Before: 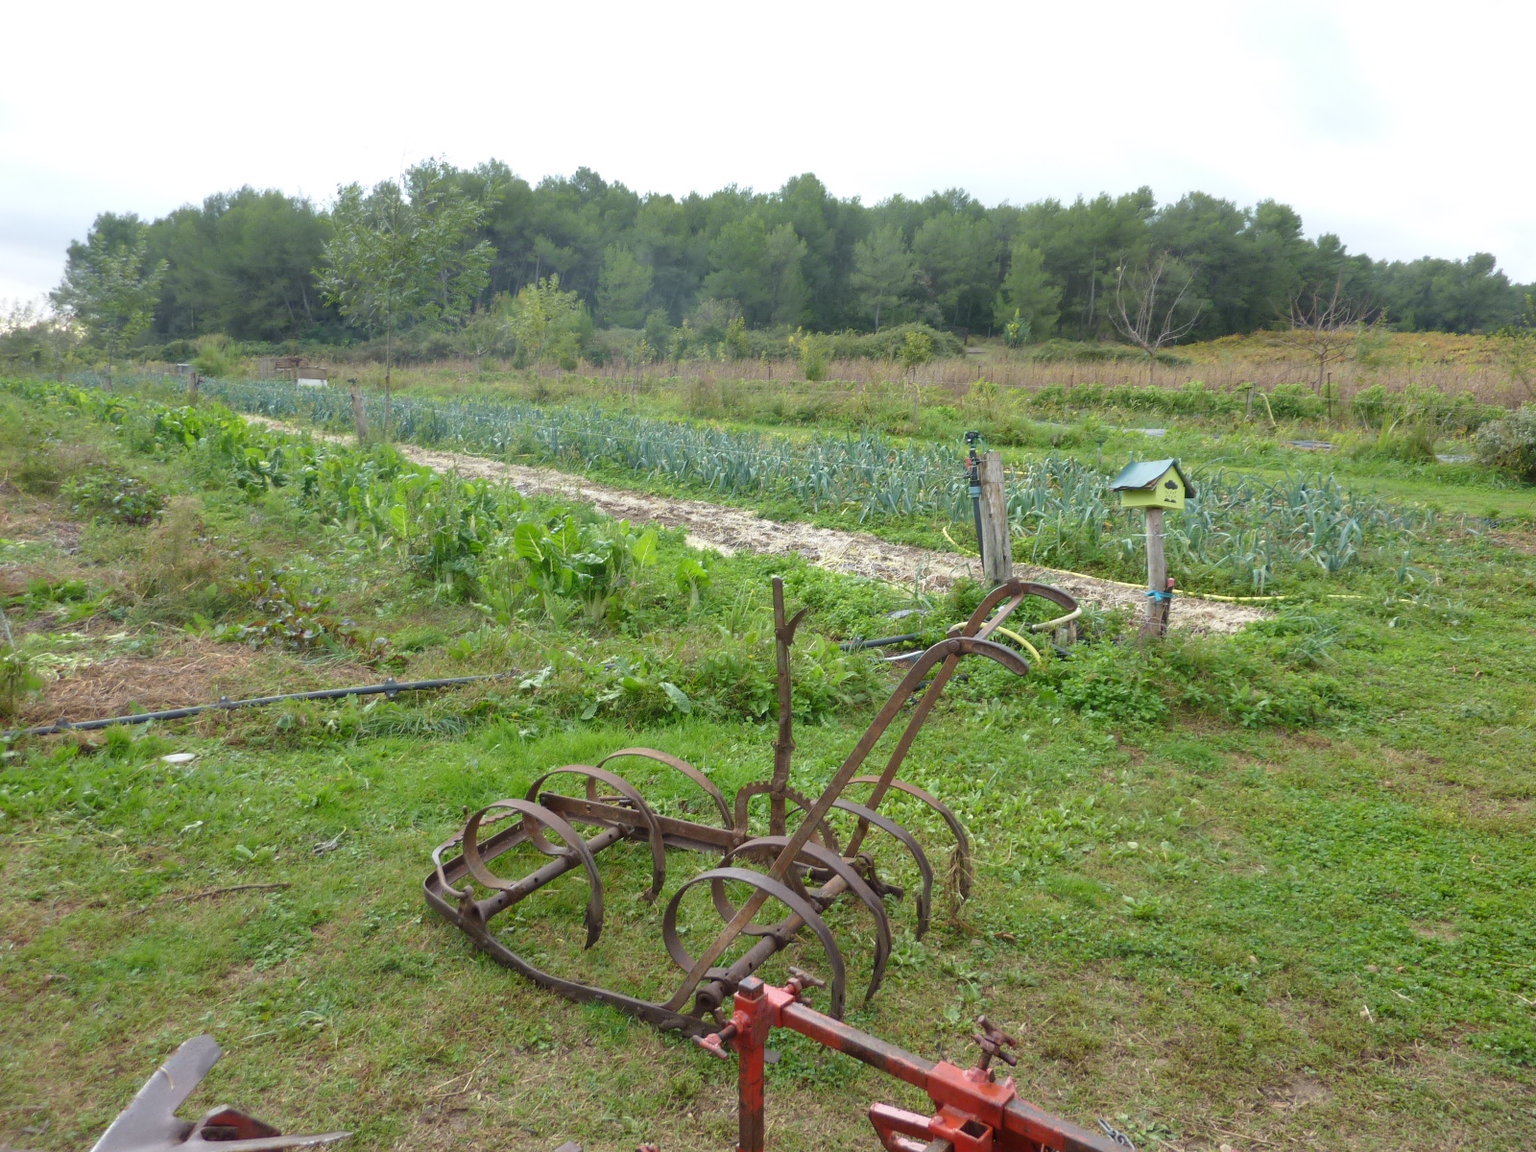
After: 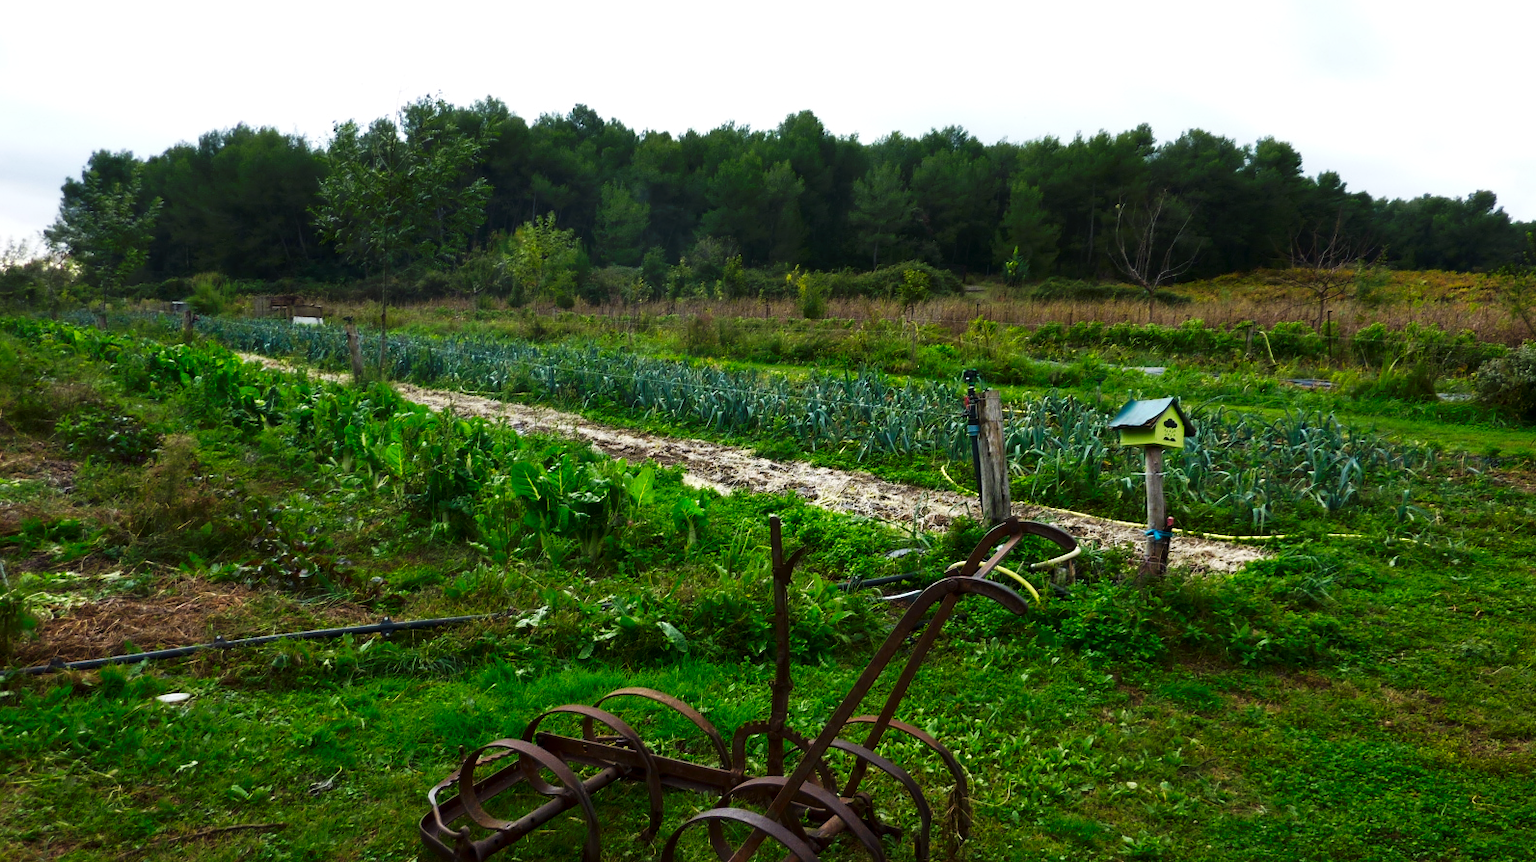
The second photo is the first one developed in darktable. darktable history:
contrast brightness saturation: contrast 0.098, brightness -0.276, saturation 0.139
crop: left 0.403%, top 5.546%, bottom 19.895%
tone equalizer: edges refinement/feathering 500, mask exposure compensation -1.57 EV, preserve details no
tone curve: curves: ch0 [(0, 0) (0.003, 0) (0.011, 0) (0.025, 0) (0.044, 0.006) (0.069, 0.024) (0.1, 0.038) (0.136, 0.052) (0.177, 0.08) (0.224, 0.112) (0.277, 0.145) (0.335, 0.206) (0.399, 0.284) (0.468, 0.372) (0.543, 0.477) (0.623, 0.593) (0.709, 0.717) (0.801, 0.815) (0.898, 0.92) (1, 1)], preserve colors none
